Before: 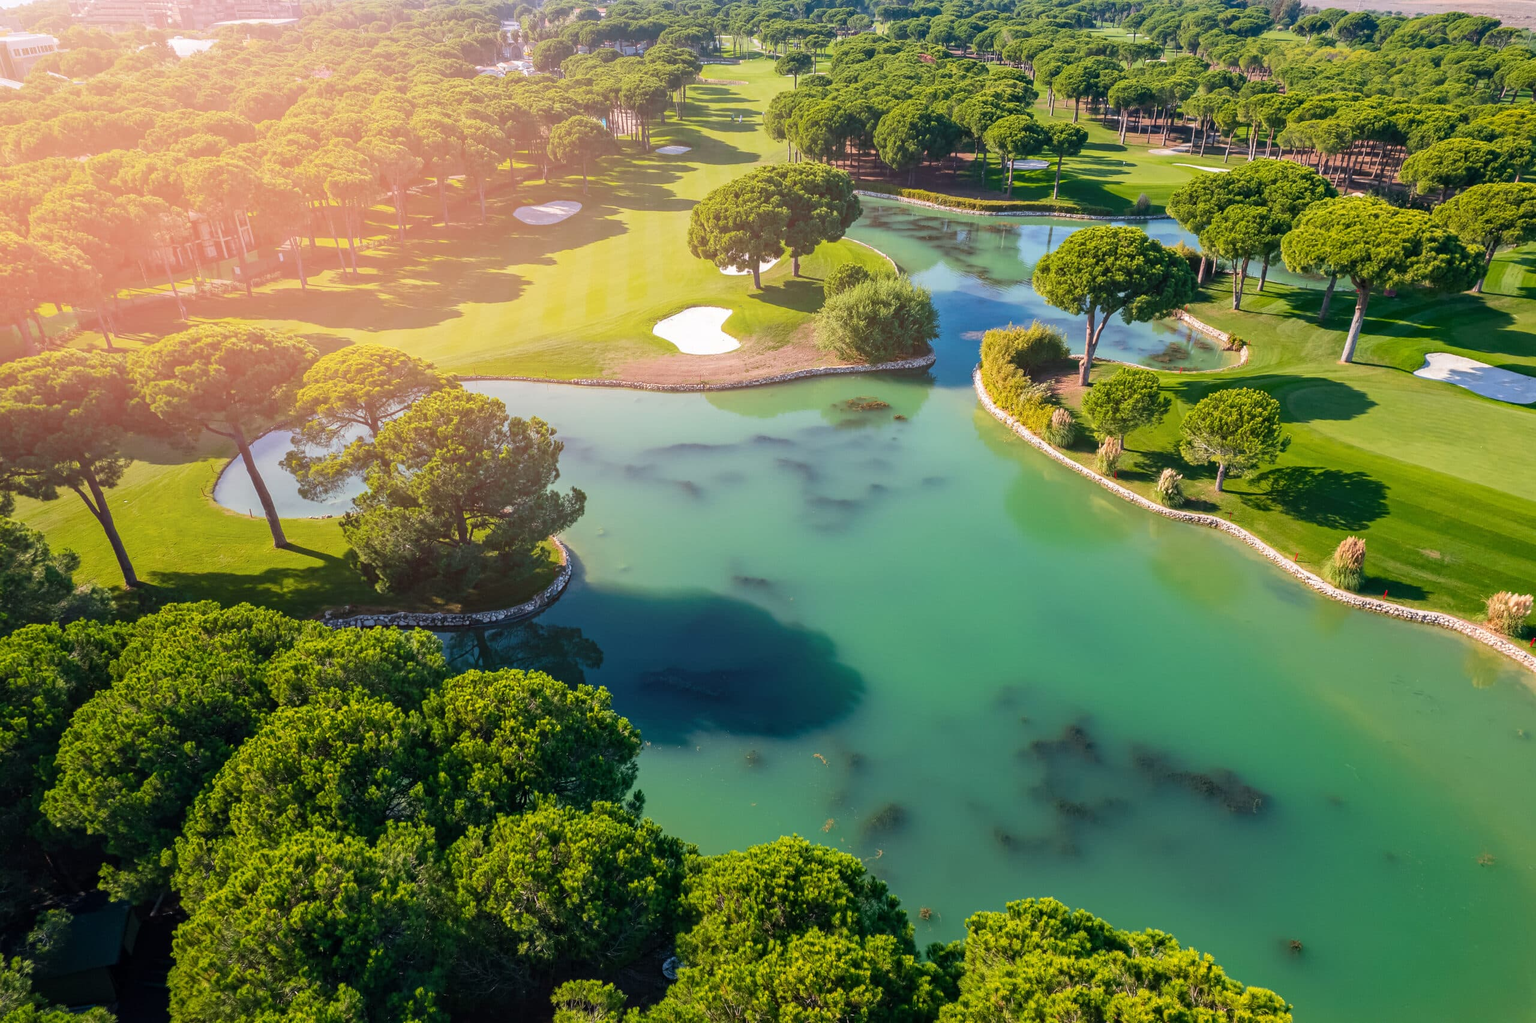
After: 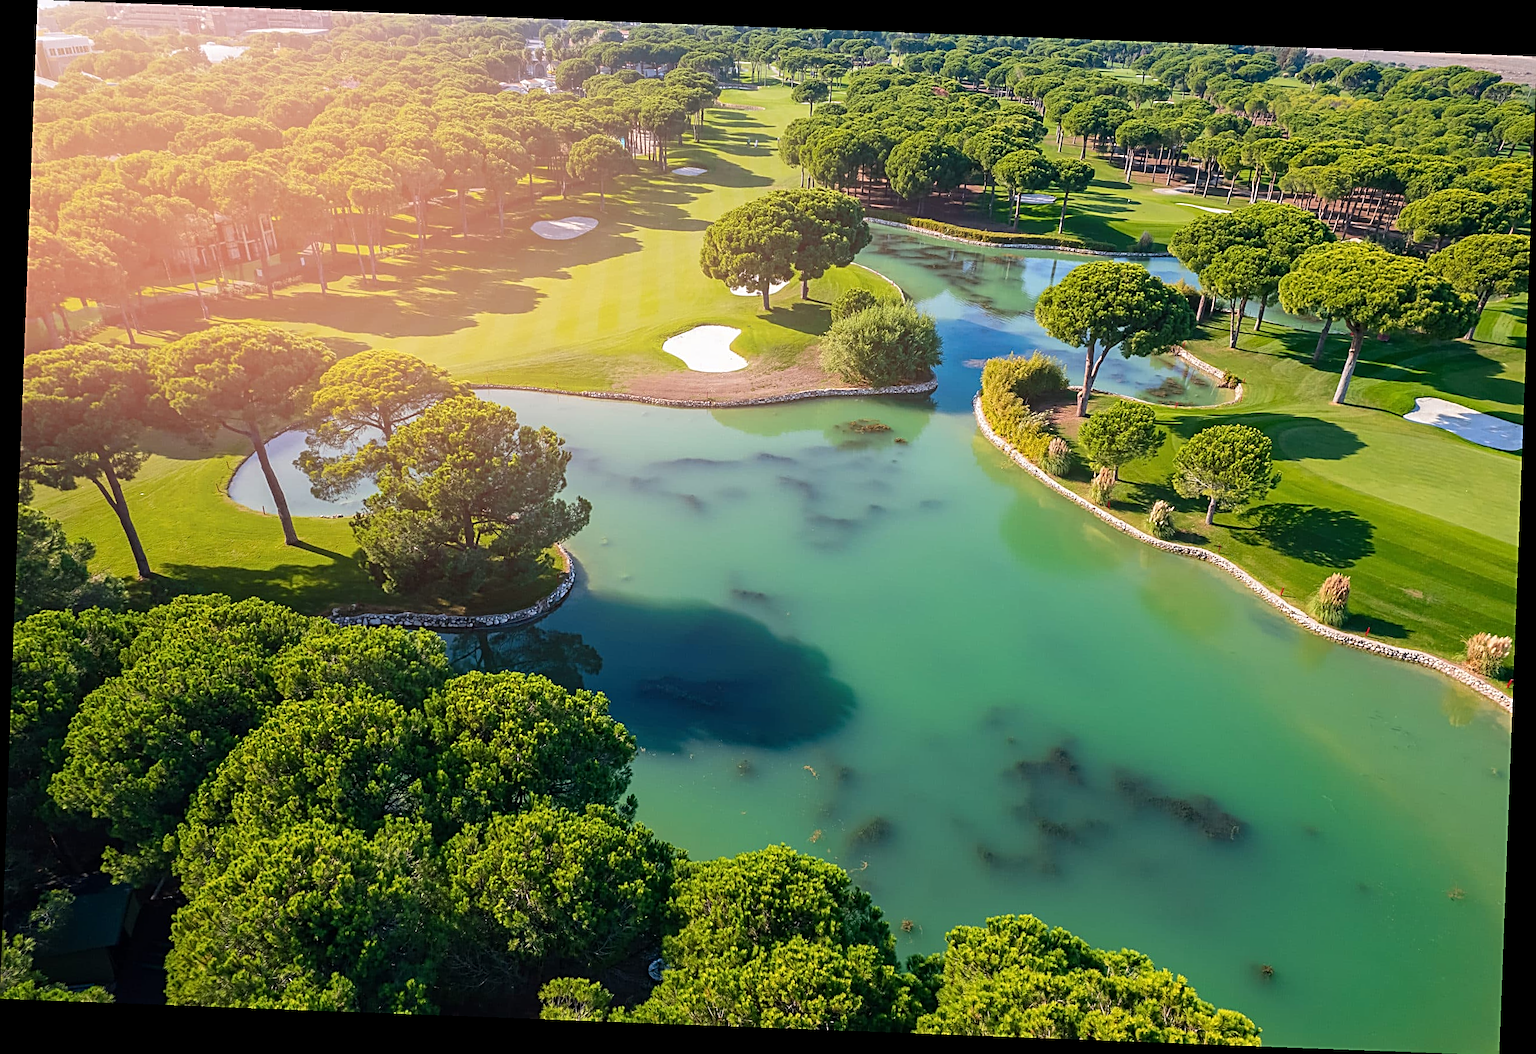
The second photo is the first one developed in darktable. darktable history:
sharpen: radius 2.676, amount 0.669
rotate and perspective: rotation 2.17°, automatic cropping off
color zones: curves: ch0 [(0.068, 0.464) (0.25, 0.5) (0.48, 0.508) (0.75, 0.536) (0.886, 0.476) (0.967, 0.456)]; ch1 [(0.066, 0.456) (0.25, 0.5) (0.616, 0.508) (0.746, 0.56) (0.934, 0.444)]
